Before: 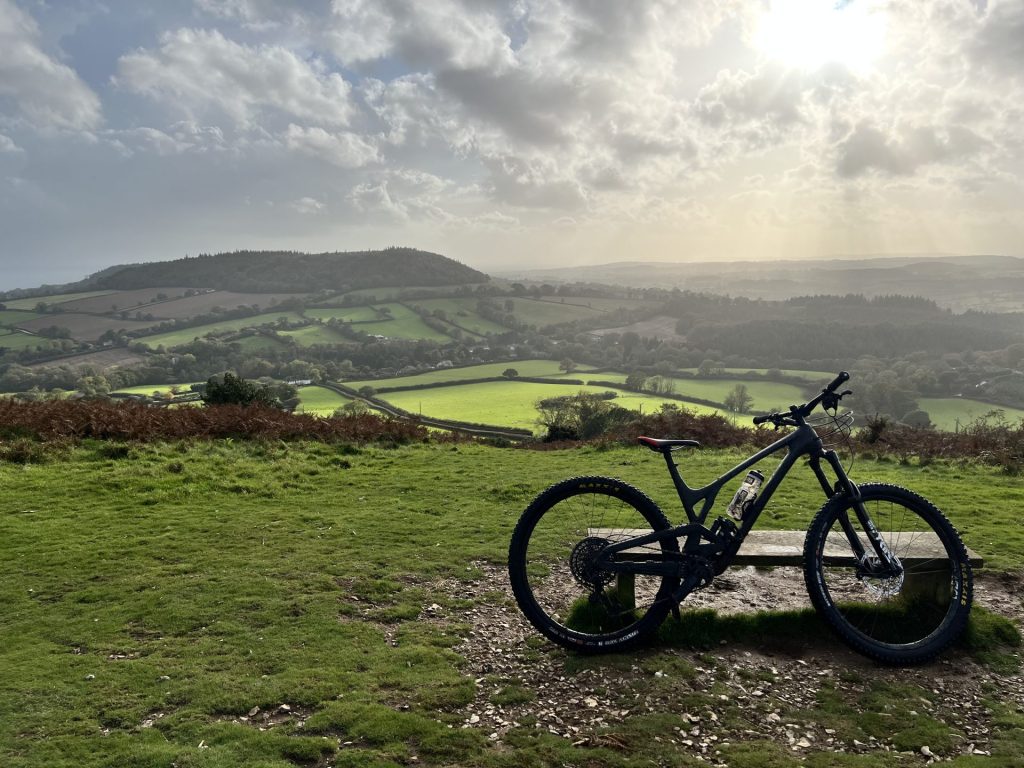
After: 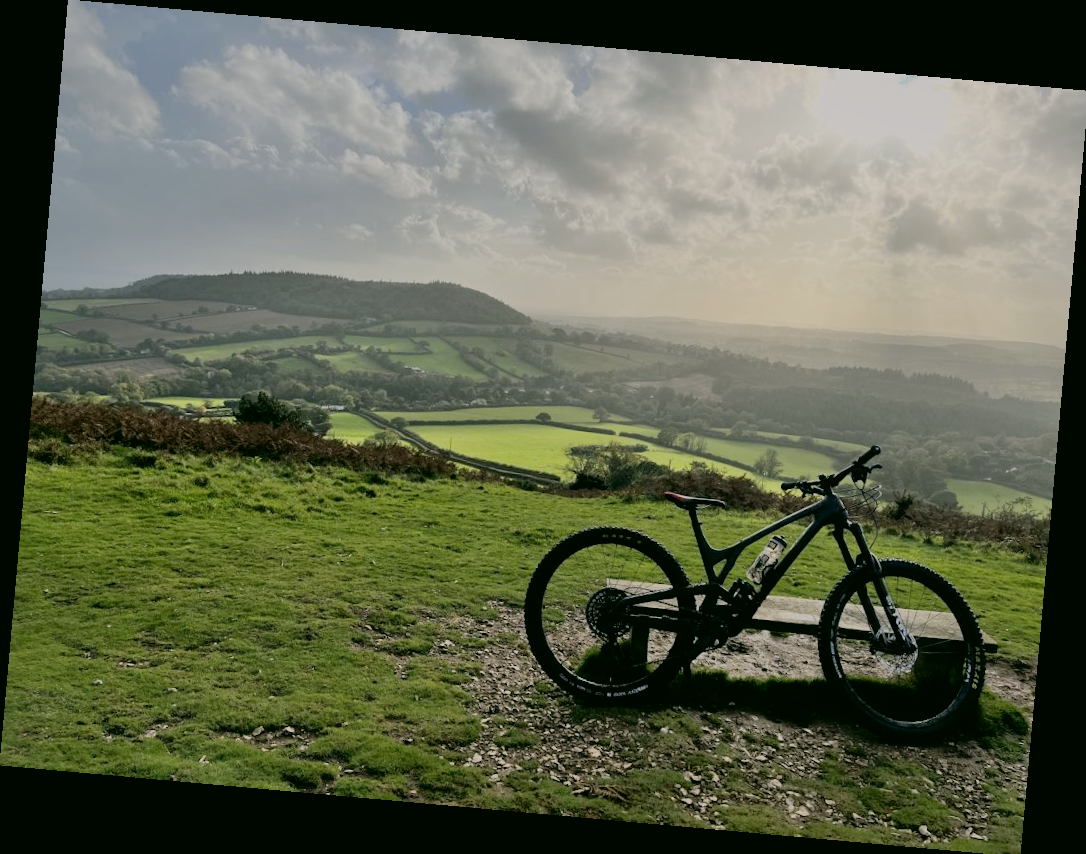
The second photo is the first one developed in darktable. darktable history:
rotate and perspective: rotation 5.12°, automatic cropping off
shadows and highlights: on, module defaults
filmic rgb: black relative exposure -7.65 EV, white relative exposure 4.56 EV, hardness 3.61, contrast 1.05
crop: top 0.05%, bottom 0.098%
color correction: highlights a* 4.02, highlights b* 4.98, shadows a* -7.55, shadows b* 4.98
white balance: red 0.983, blue 1.036
exposure: exposure 0.014 EV, compensate highlight preservation false
